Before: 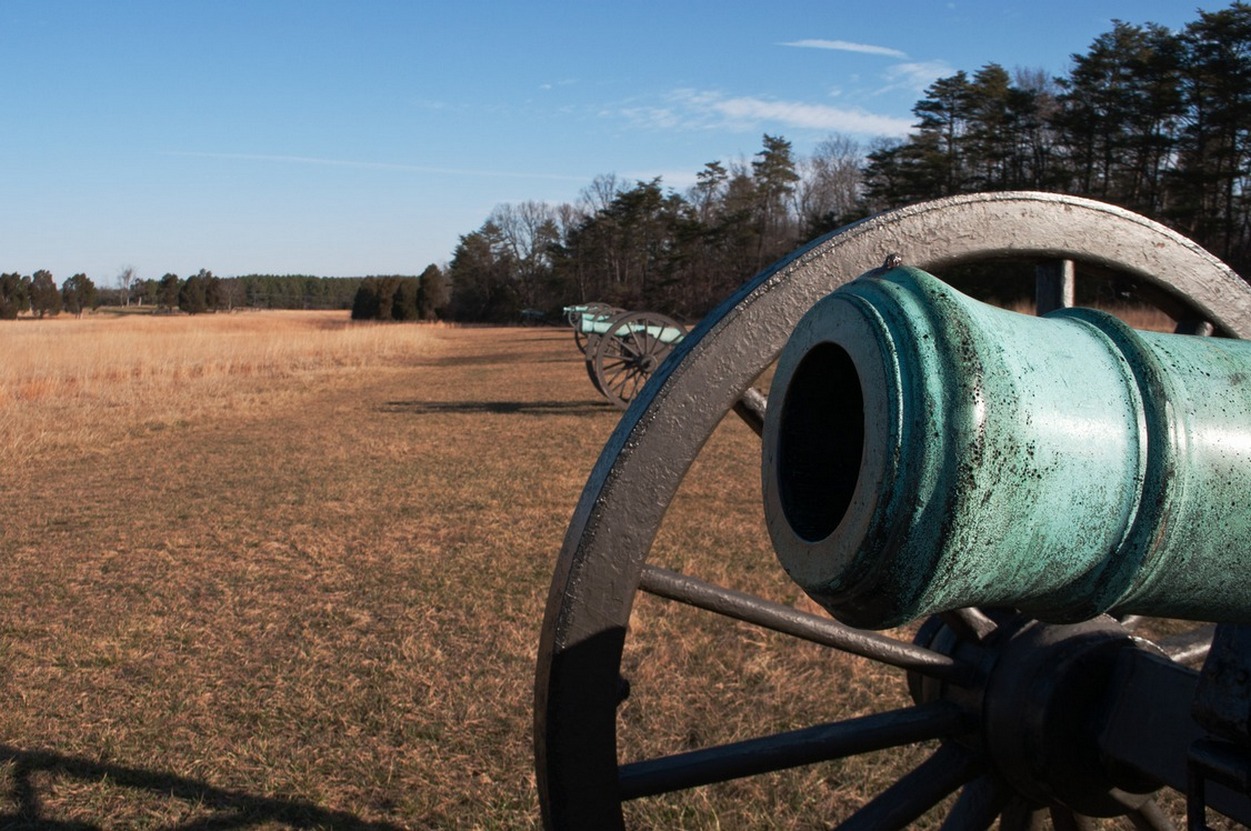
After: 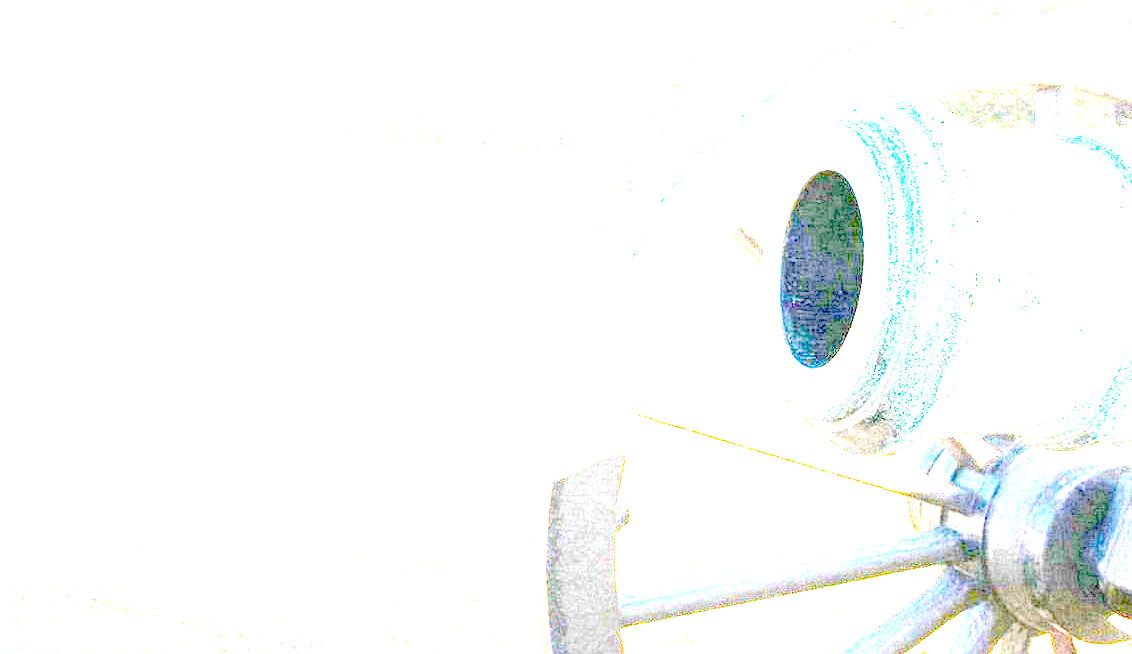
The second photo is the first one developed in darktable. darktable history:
exposure: exposure 8 EV, compensate highlight preservation false
crop: top 20.916%, right 9.437%, bottom 0.316%
